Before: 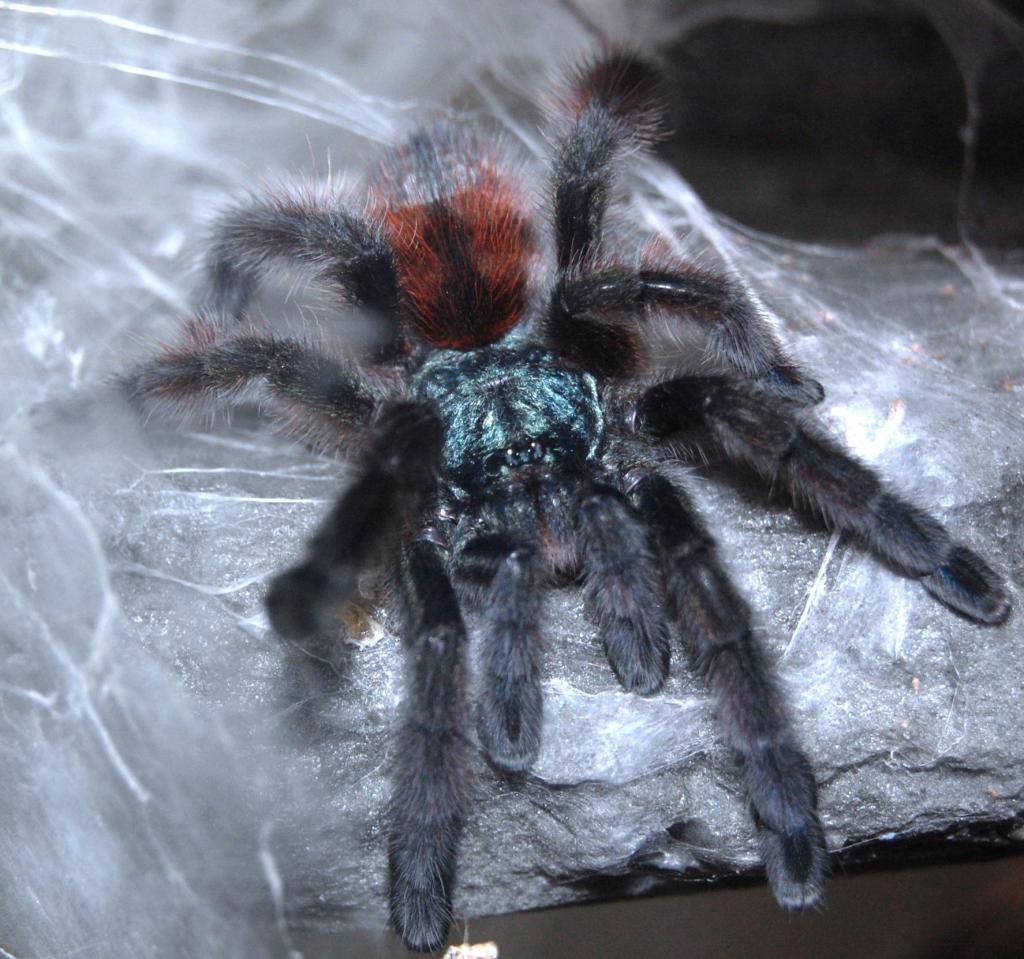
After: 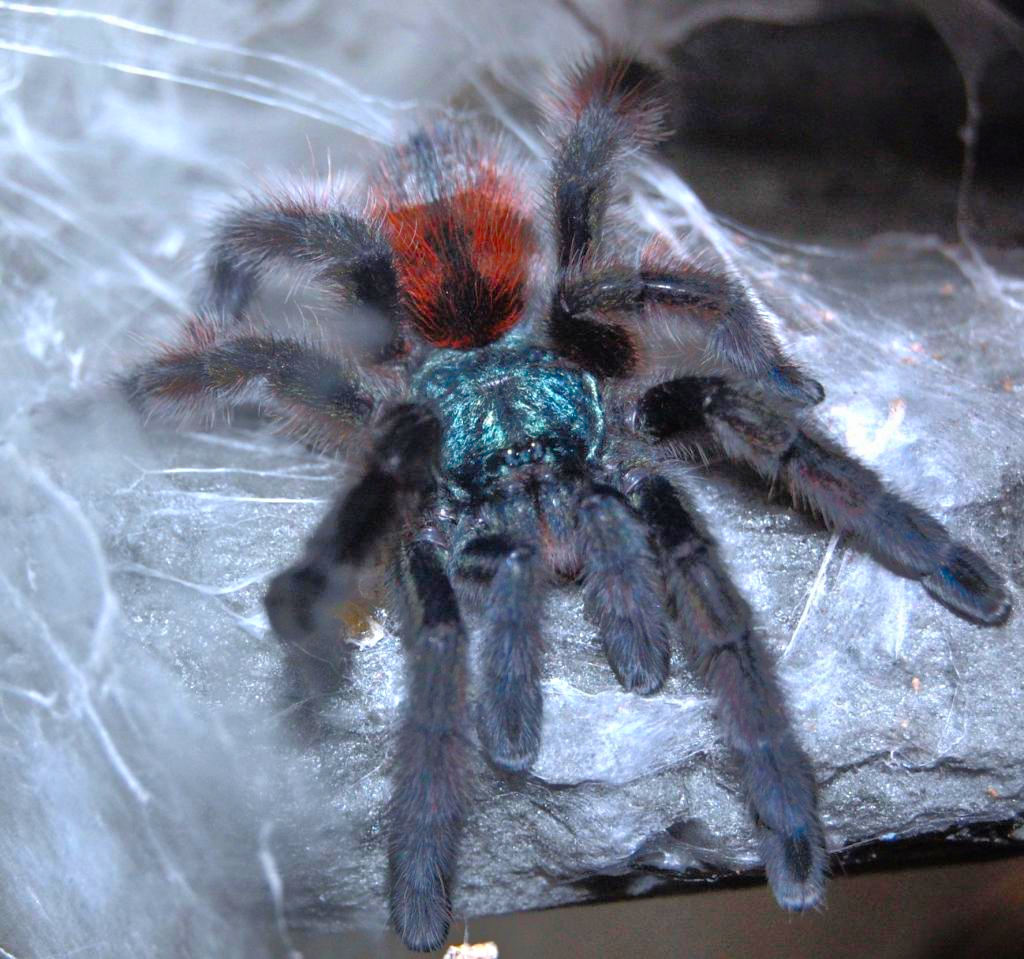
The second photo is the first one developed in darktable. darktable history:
tone equalizer: -8 EV -0.528 EV, -7 EV -0.319 EV, -6 EV -0.083 EV, -5 EV 0.413 EV, -4 EV 0.985 EV, -3 EV 0.791 EV, -2 EV -0.01 EV, -1 EV 0.14 EV, +0 EV -0.012 EV, smoothing 1
color balance rgb: linear chroma grading › global chroma 15%, perceptual saturation grading › global saturation 30%
